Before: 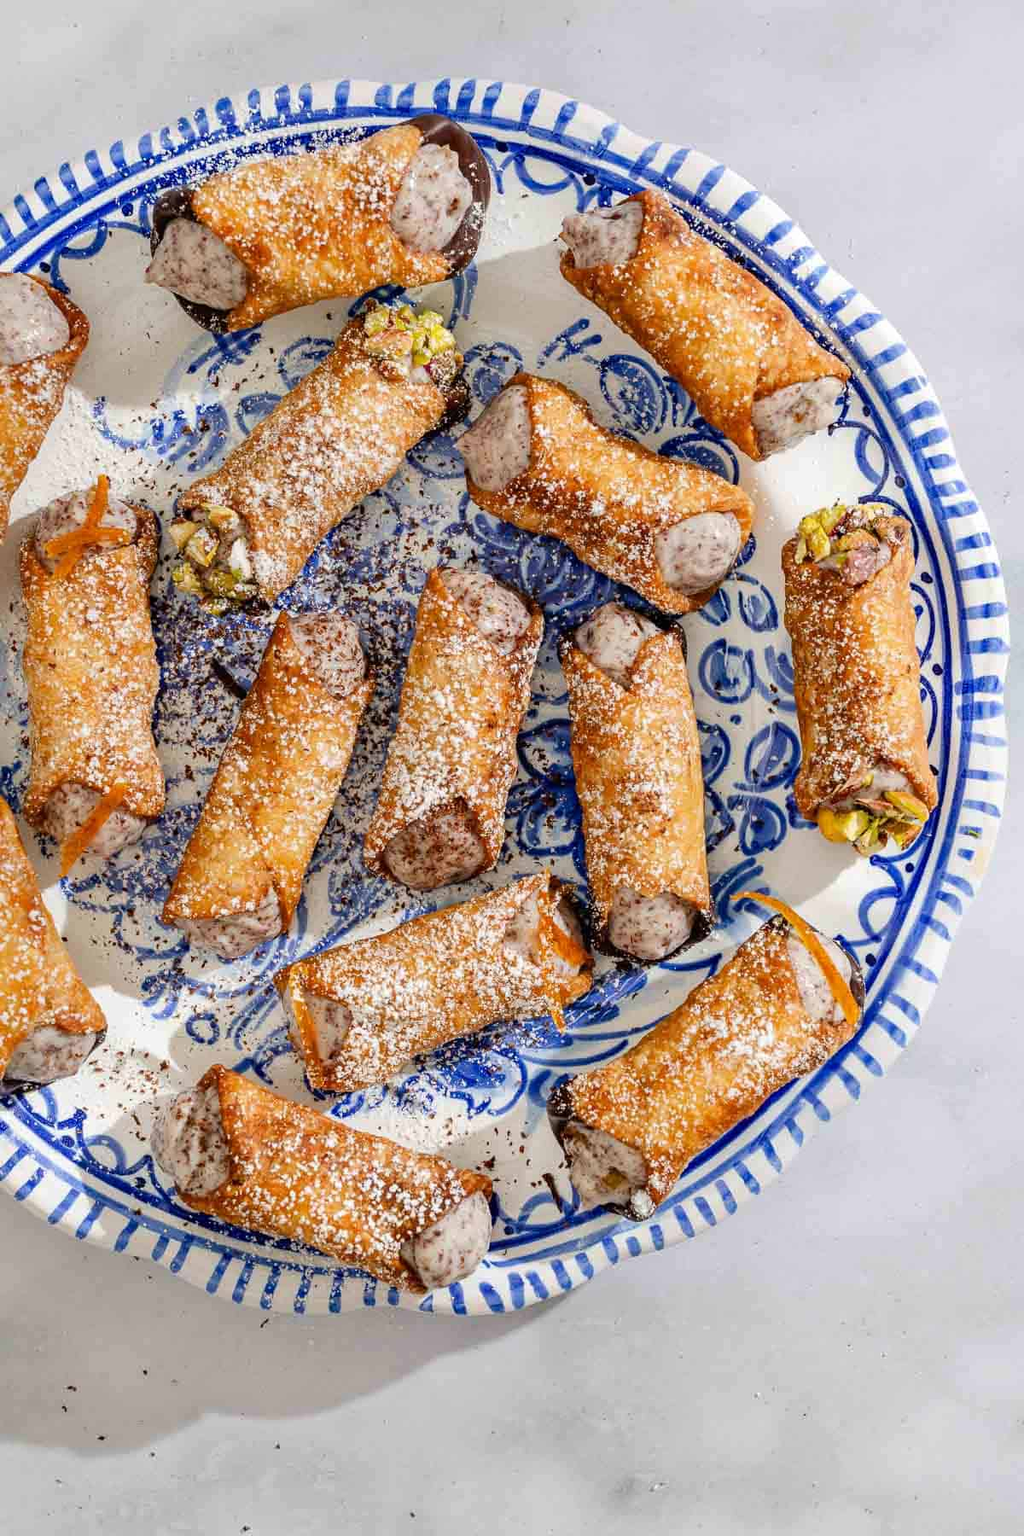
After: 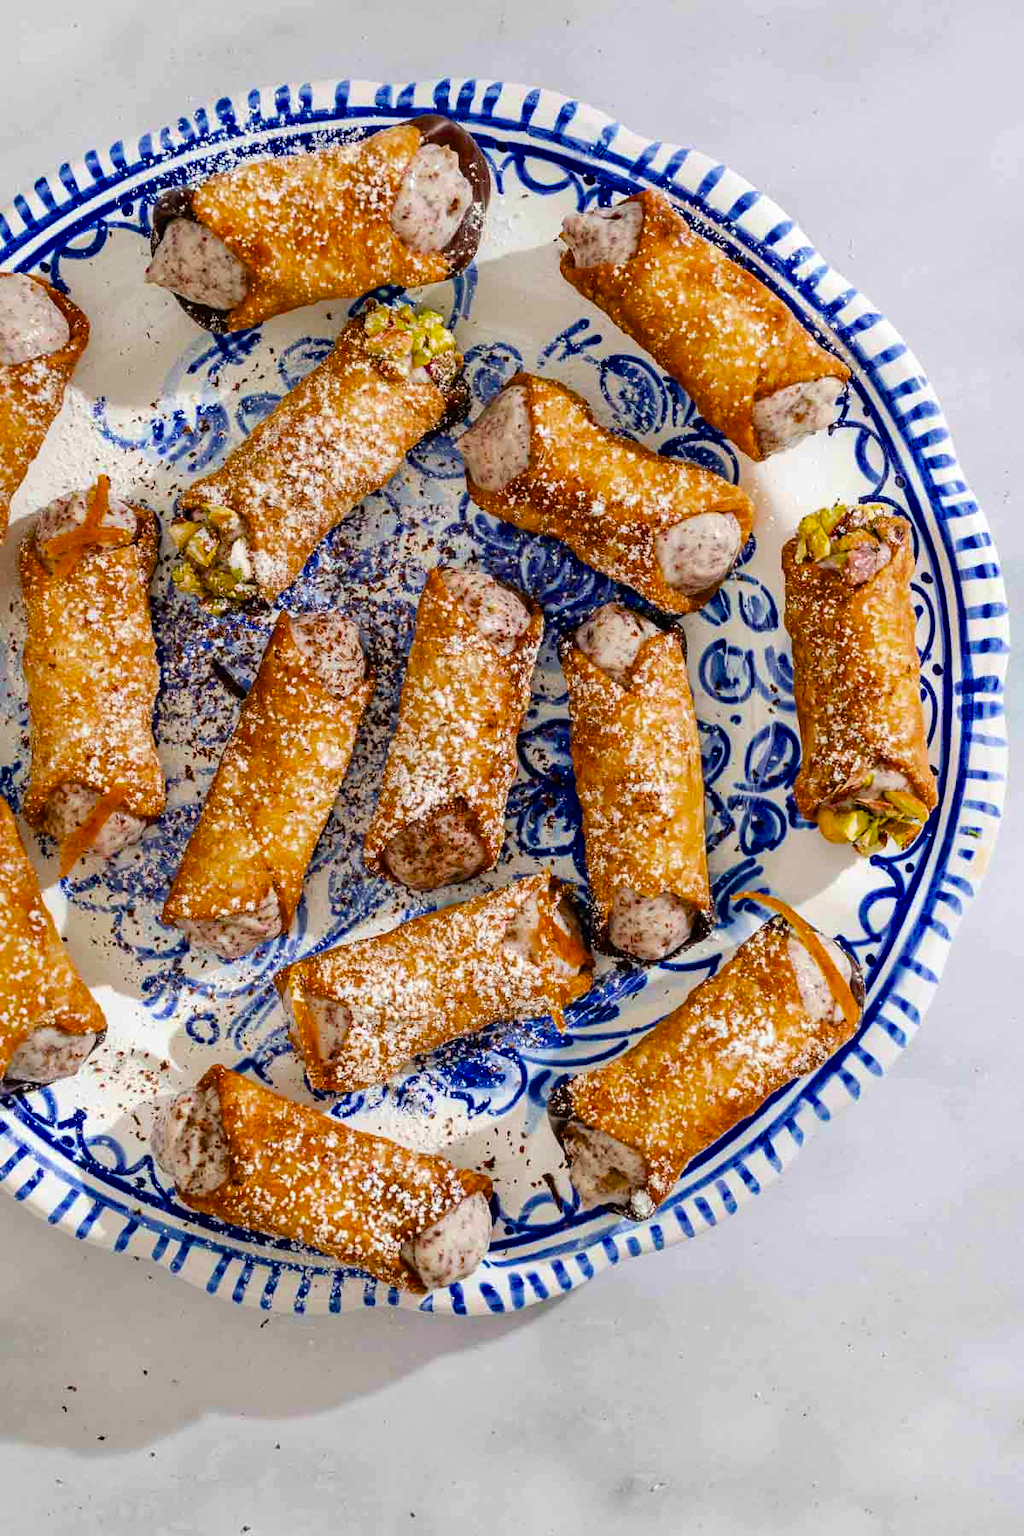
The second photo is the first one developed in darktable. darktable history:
color balance rgb: shadows lift › chroma 0.66%, shadows lift › hue 112.21°, perceptual saturation grading › global saturation 19.714%, global vibrance 15.865%, saturation formula JzAzBz (2021)
